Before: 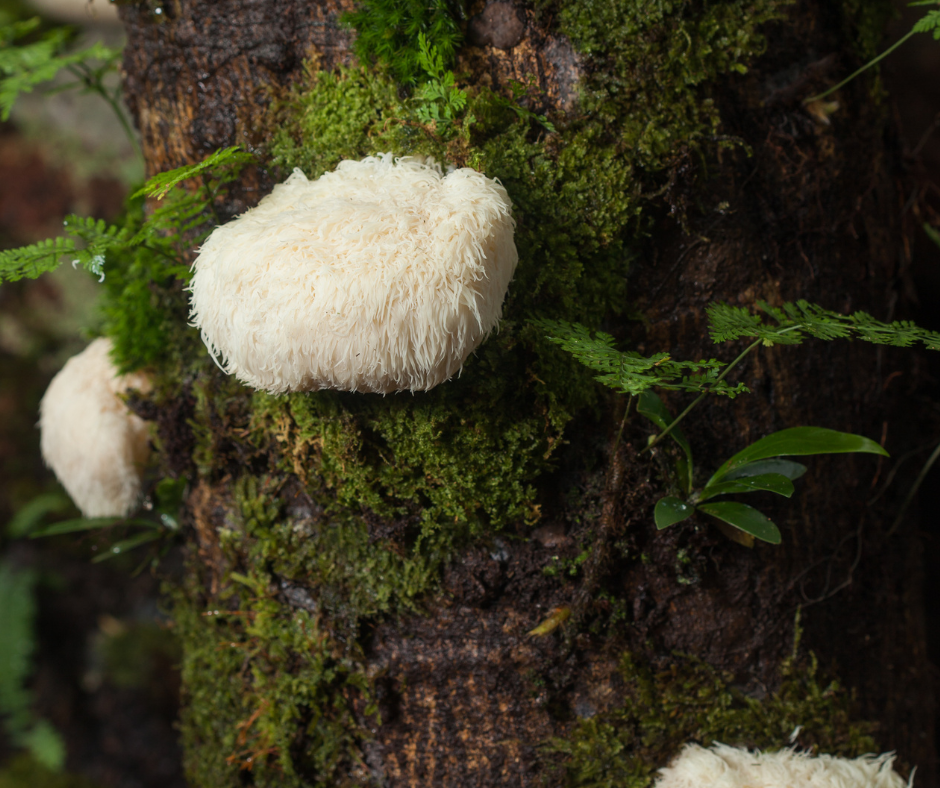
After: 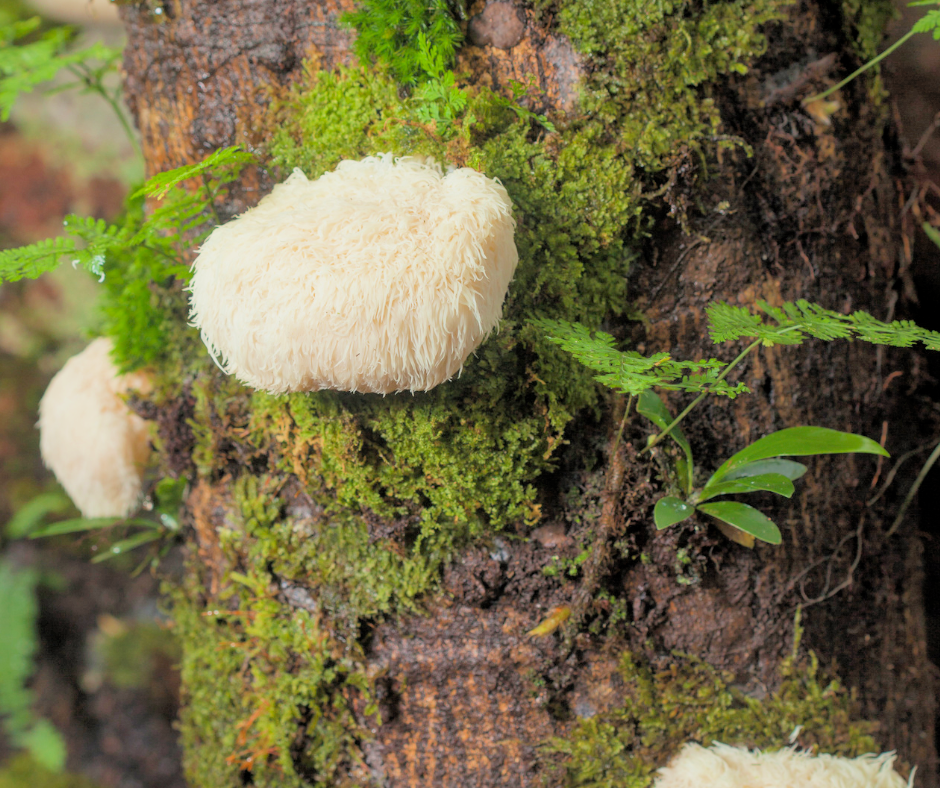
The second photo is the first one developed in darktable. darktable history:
shadows and highlights: on, module defaults
filmic rgb: middle gray luminance 3.44%, black relative exposure -5.92 EV, white relative exposure 6.33 EV, threshold 6 EV, dynamic range scaling 22.4%, target black luminance 0%, hardness 2.33, latitude 45.85%, contrast 0.78, highlights saturation mix 100%, shadows ↔ highlights balance 0.033%, add noise in highlights 0, preserve chrominance max RGB, color science v3 (2019), use custom middle-gray values true, iterations of high-quality reconstruction 0, contrast in highlights soft, enable highlight reconstruction true
